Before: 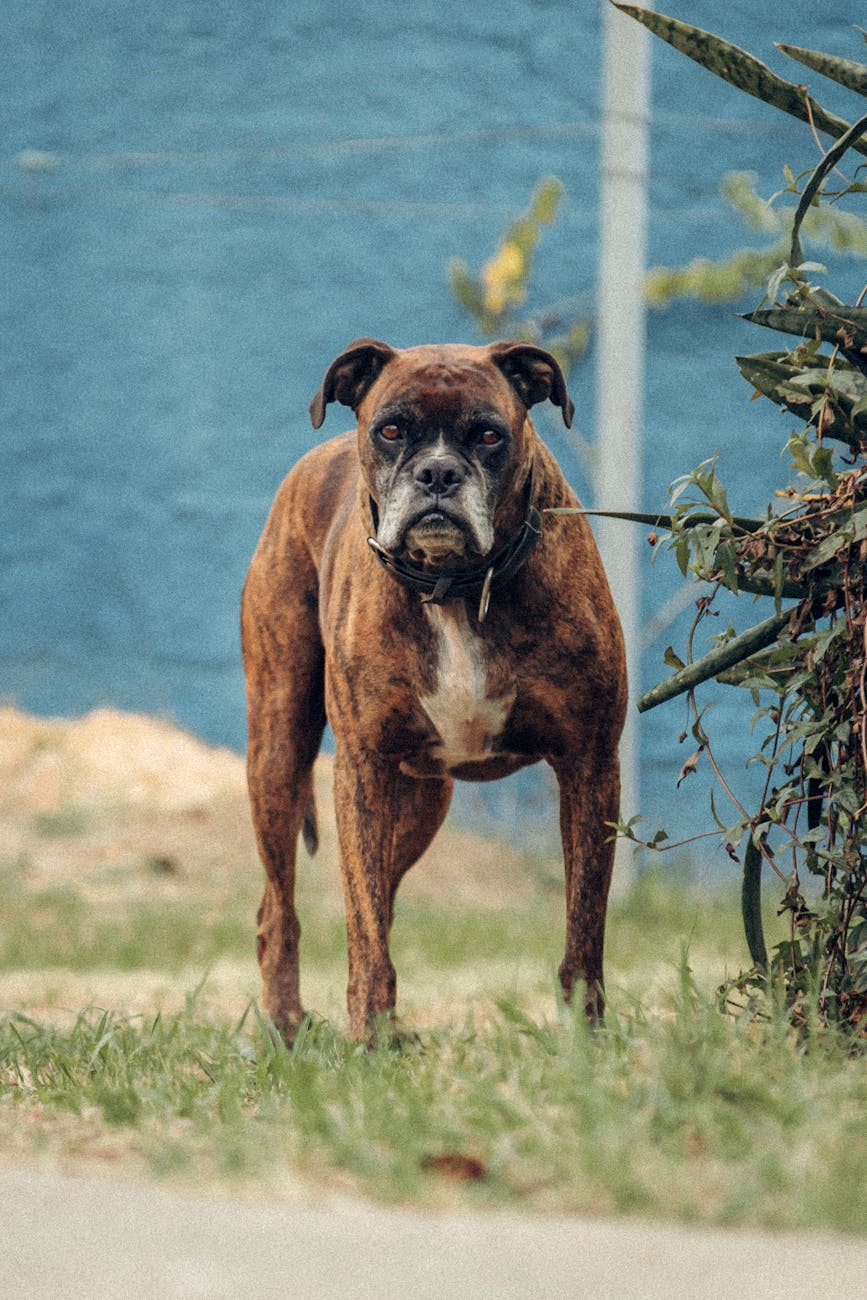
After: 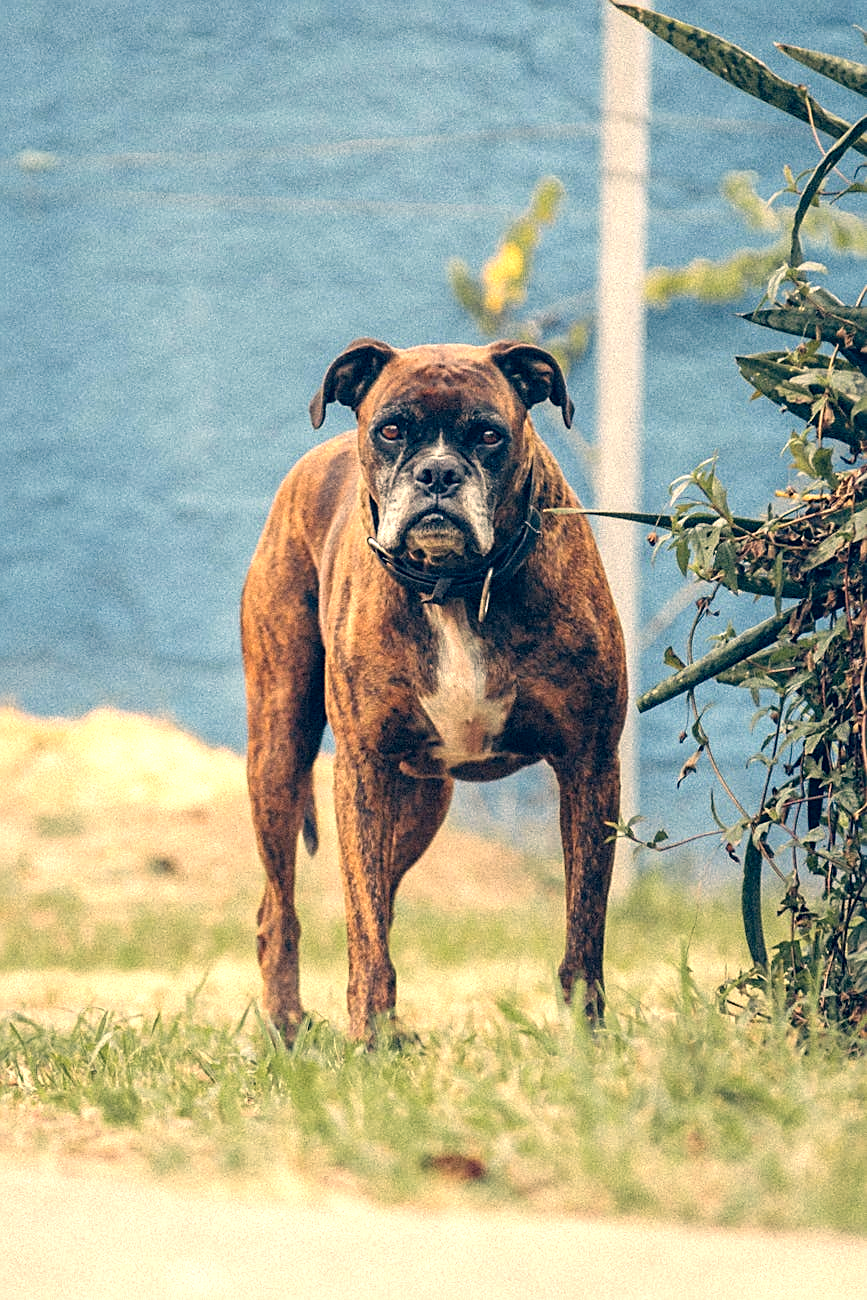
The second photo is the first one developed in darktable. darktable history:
exposure: black level correction 0, exposure 0.703 EV, compensate highlight preservation false
color correction: highlights a* 10.37, highlights b* 14.85, shadows a* -9.75, shadows b* -14.81
sharpen: on, module defaults
